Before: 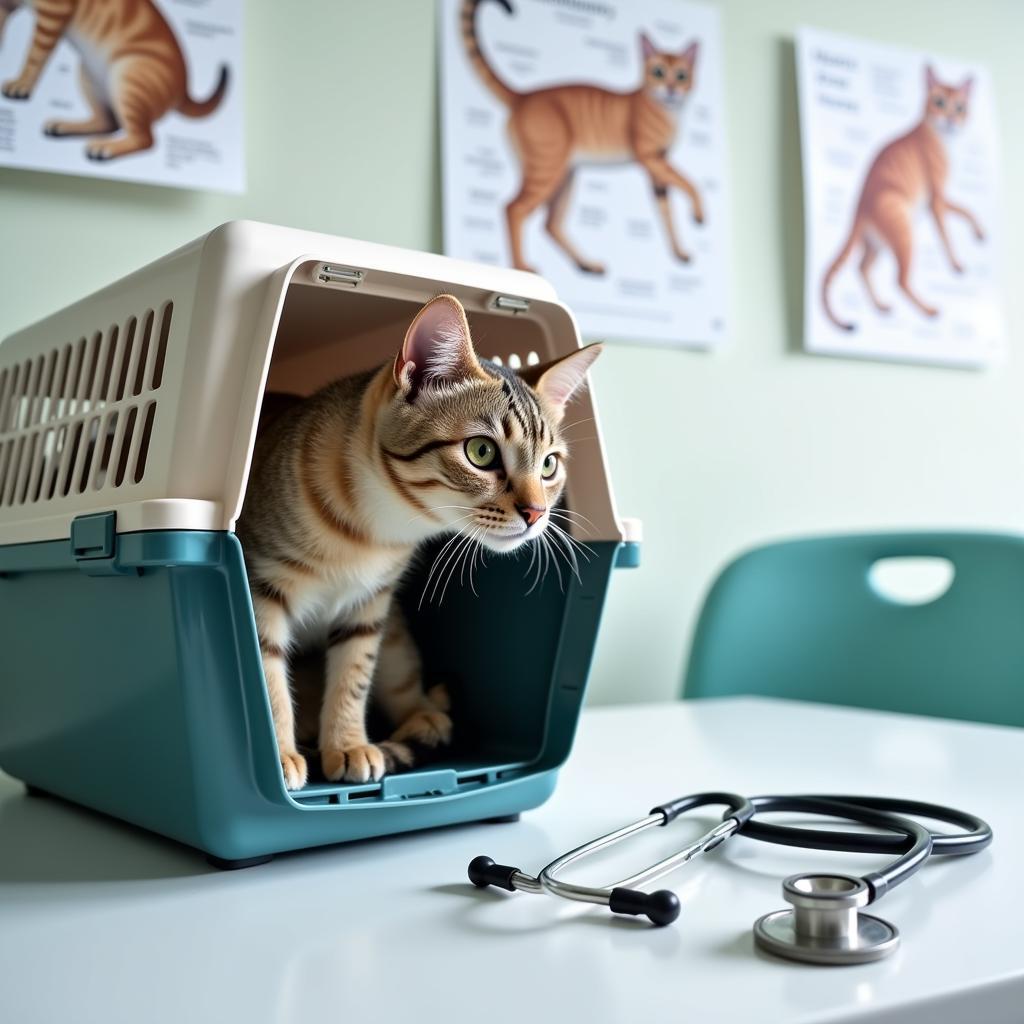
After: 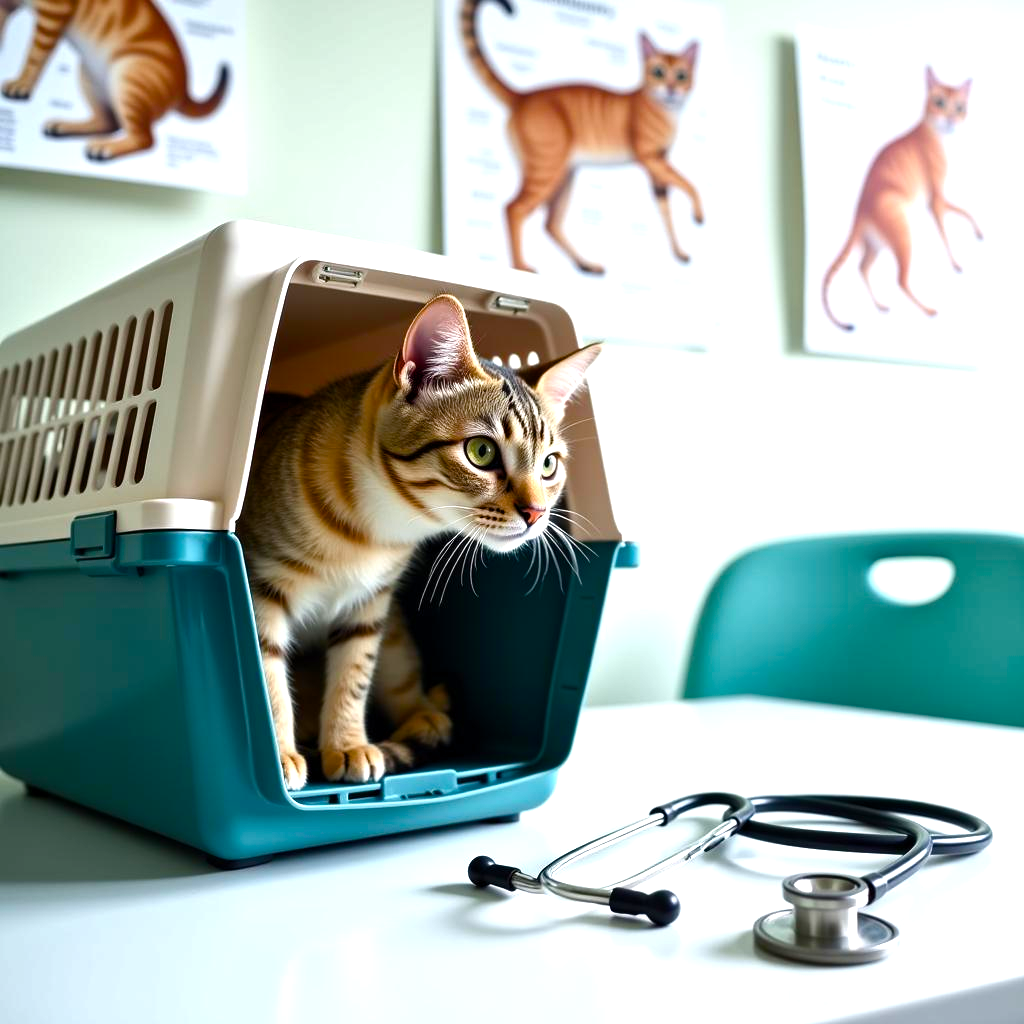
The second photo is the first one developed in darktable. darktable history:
color balance rgb: linear chroma grading › global chroma 9.153%, perceptual saturation grading › global saturation 38.975%, perceptual saturation grading › highlights -50.088%, perceptual saturation grading › shadows 30.536%, perceptual brilliance grading › global brilliance -5.557%, perceptual brilliance grading › highlights 24.526%, perceptual brilliance grading › mid-tones 6.947%, perceptual brilliance grading › shadows -5.009%, global vibrance 9.651%
